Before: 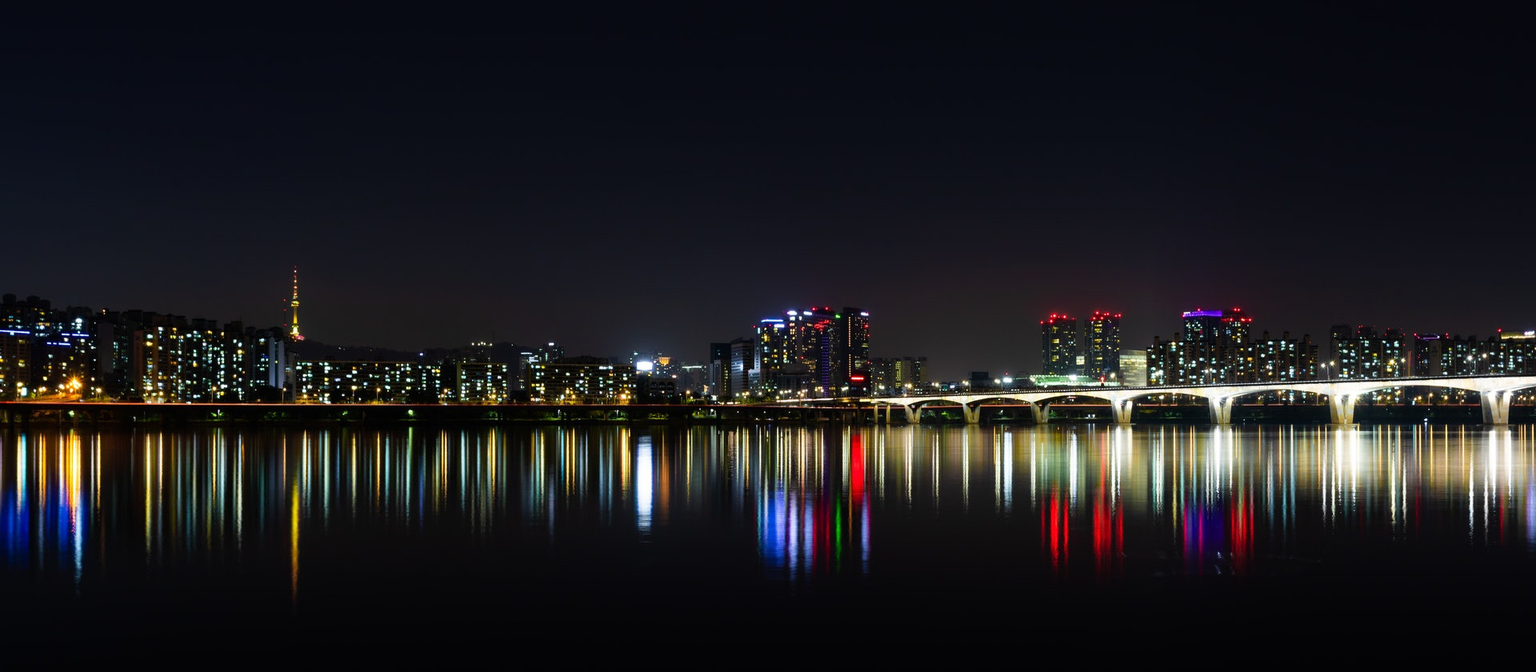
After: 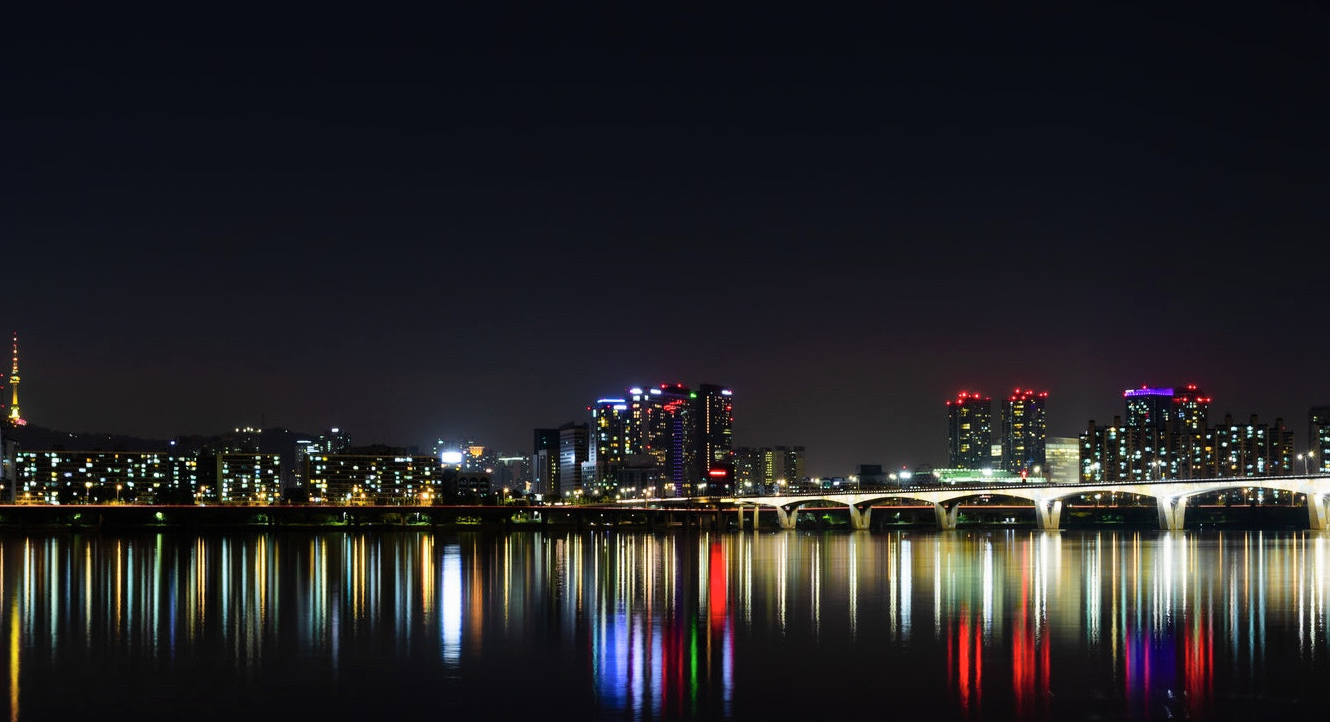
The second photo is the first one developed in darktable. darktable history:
shadows and highlights: radius 171.16, shadows 27, white point adjustment 3.13, highlights -67.95, soften with gaussian
exposure: exposure -0.153 EV, compensate highlight preservation false
crop: left 18.479%, right 12.2%, bottom 13.971%
